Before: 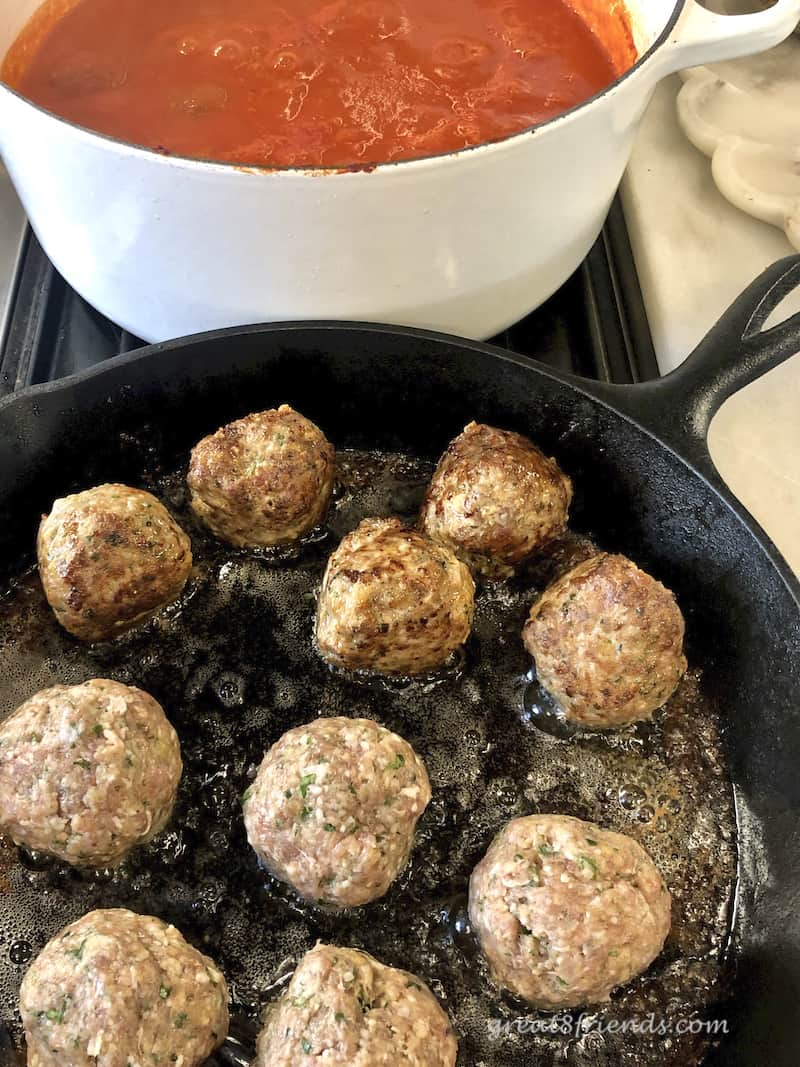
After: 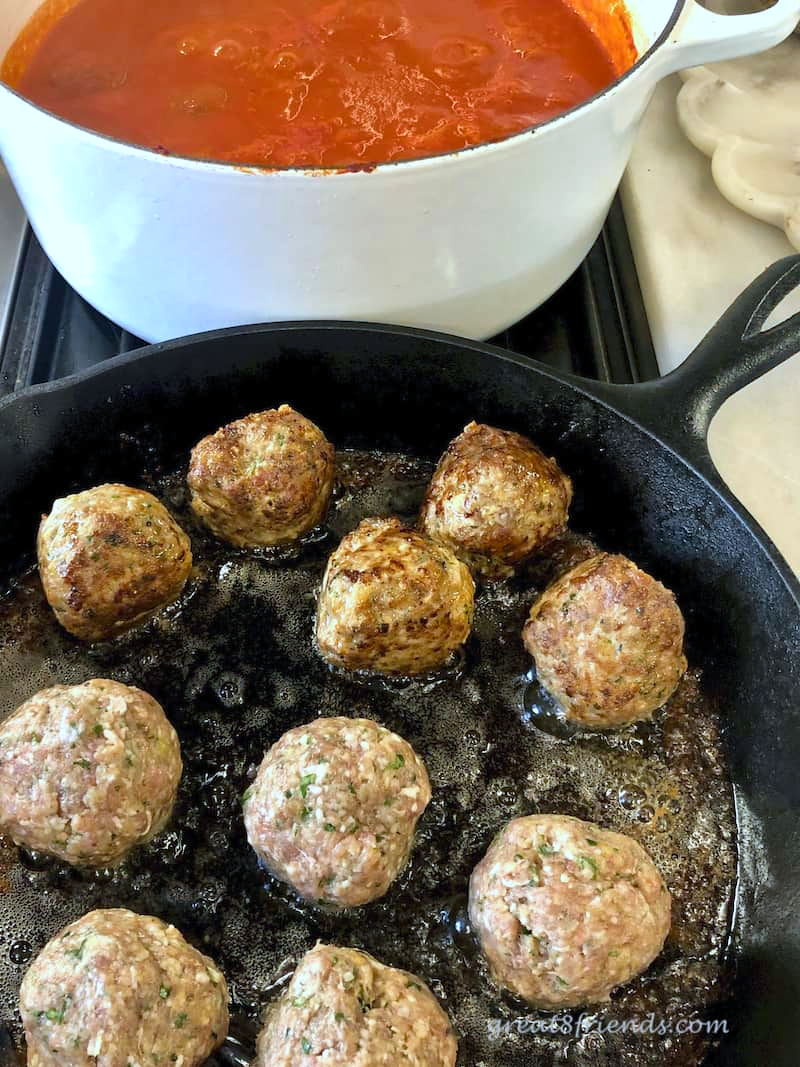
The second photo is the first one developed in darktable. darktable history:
color calibration: illuminant custom, x 0.368, y 0.373, temperature 4330.32 K
color balance rgb: perceptual saturation grading › global saturation 20%, global vibrance 20%
